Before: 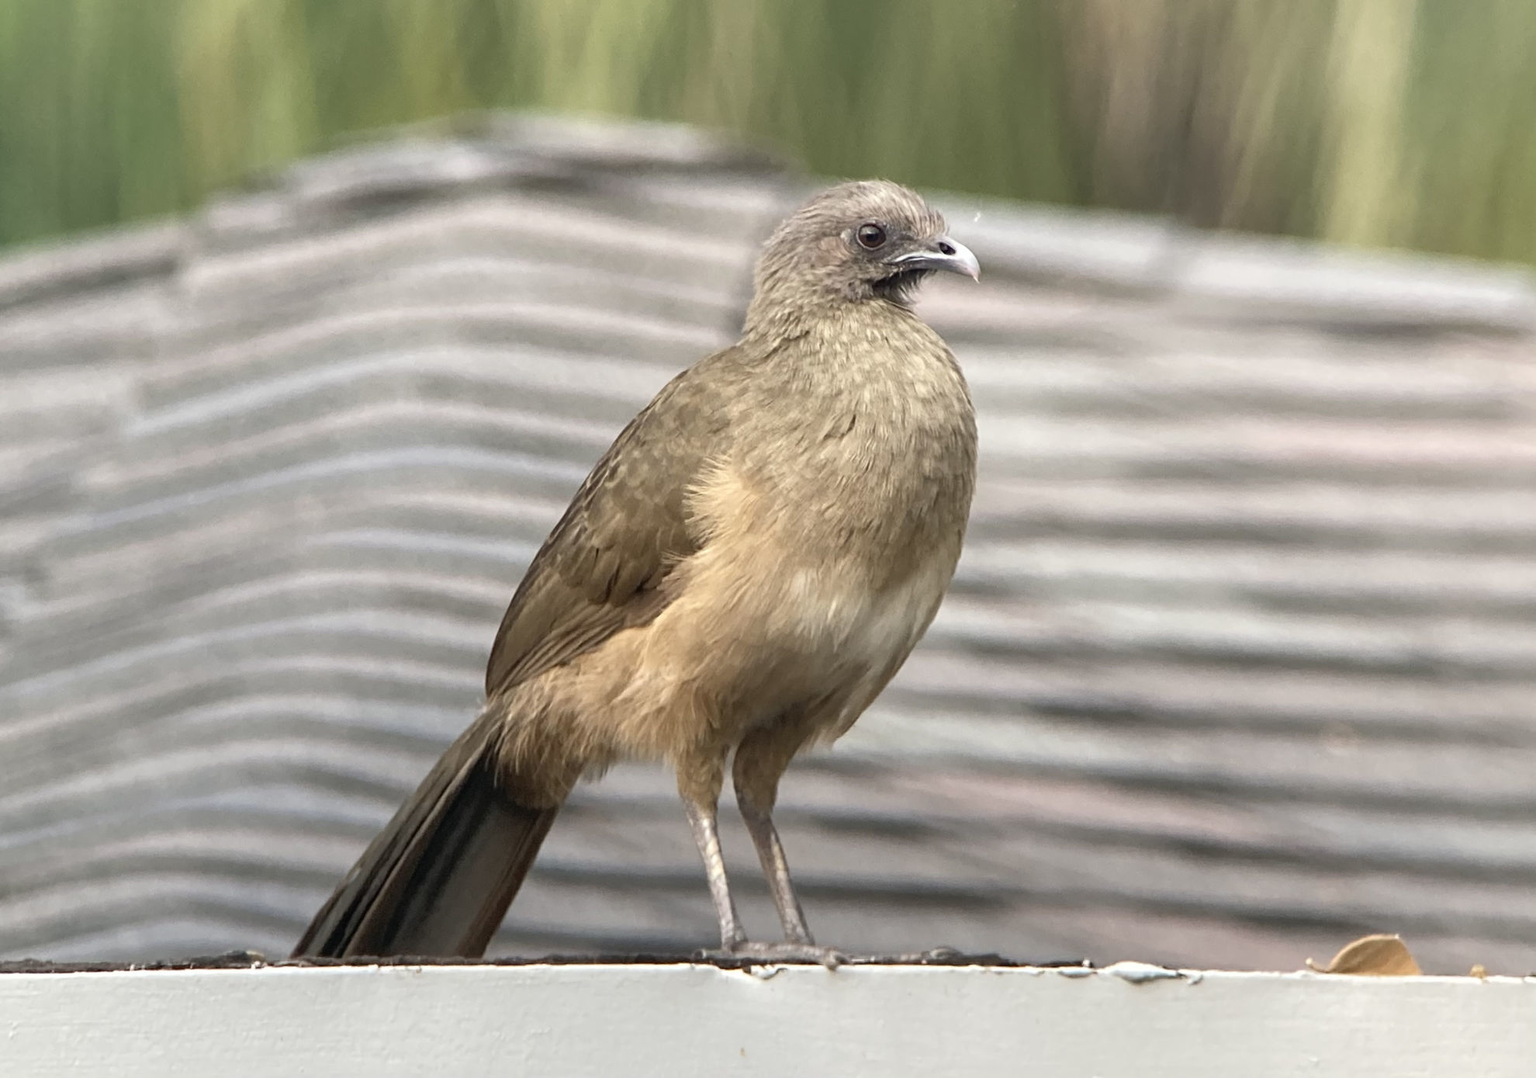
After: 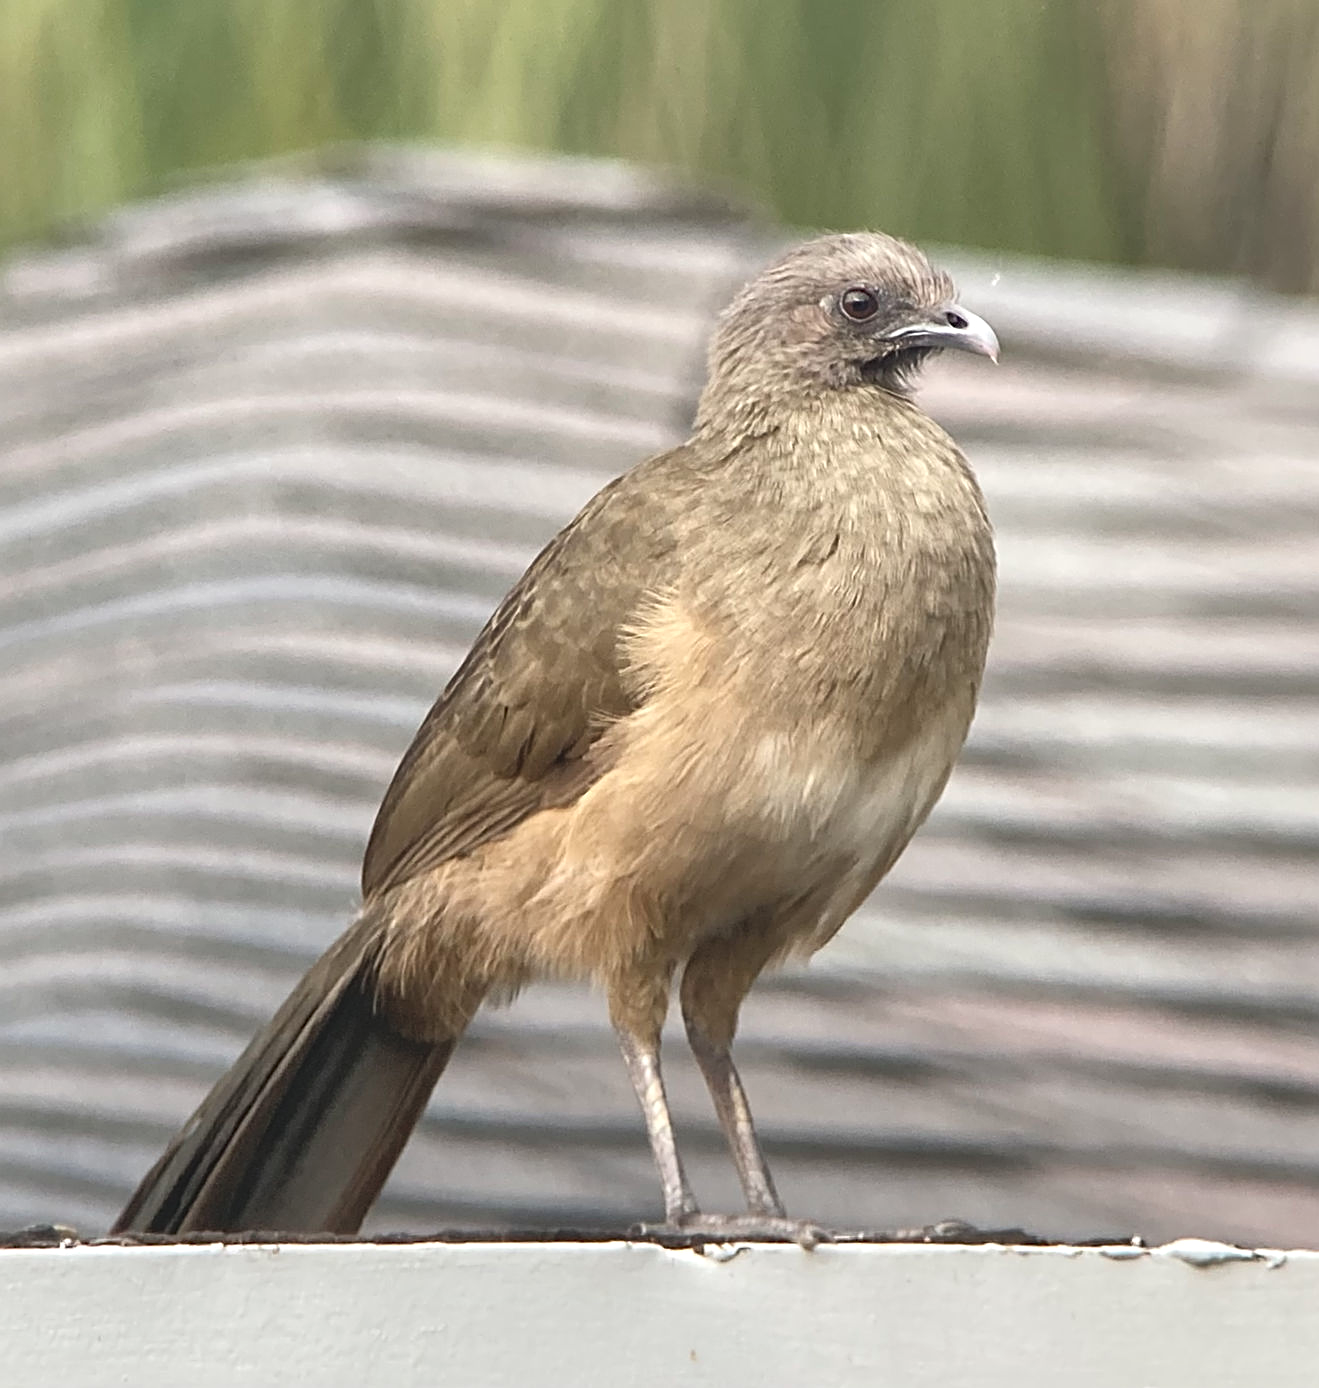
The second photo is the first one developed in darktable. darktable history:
local contrast: mode bilateral grid, contrast 20, coarseness 50, detail 120%, midtone range 0.2
color balance: lift [1.007, 1, 1, 1], gamma [1.097, 1, 1, 1]
crop and rotate: left 13.342%, right 19.991%
sharpen: on, module defaults
